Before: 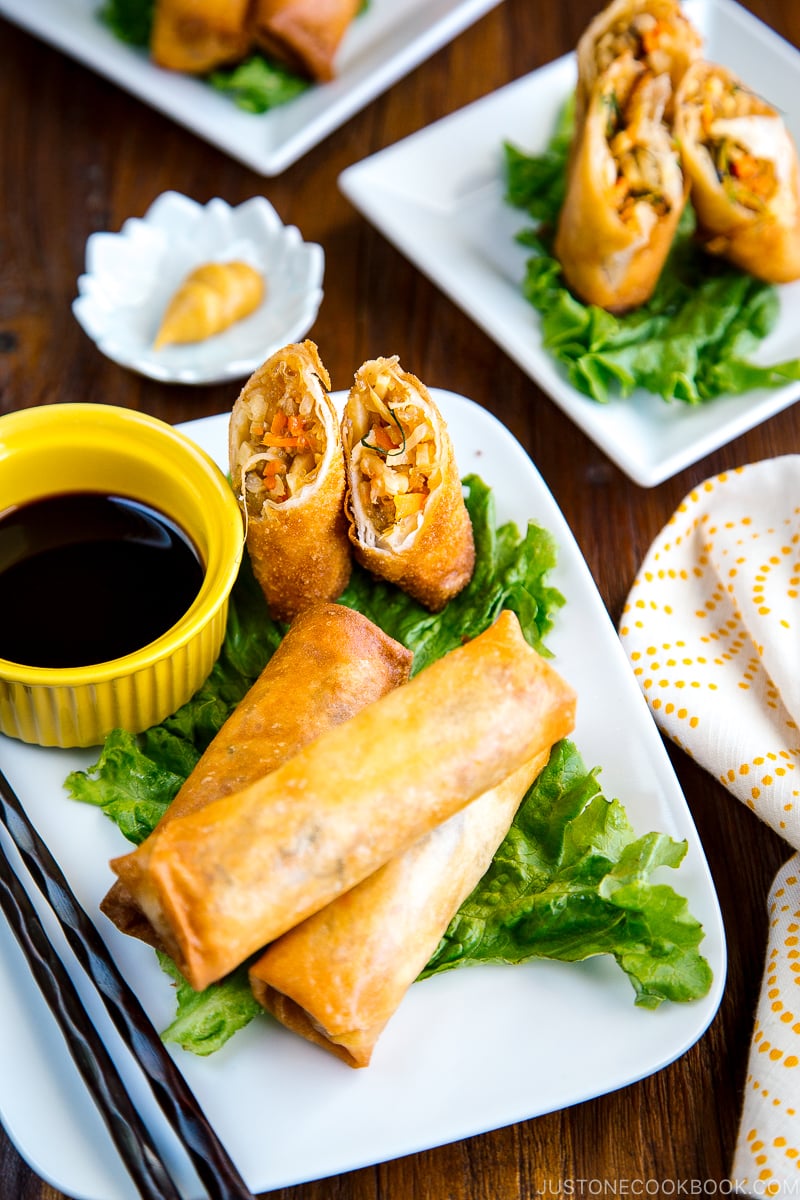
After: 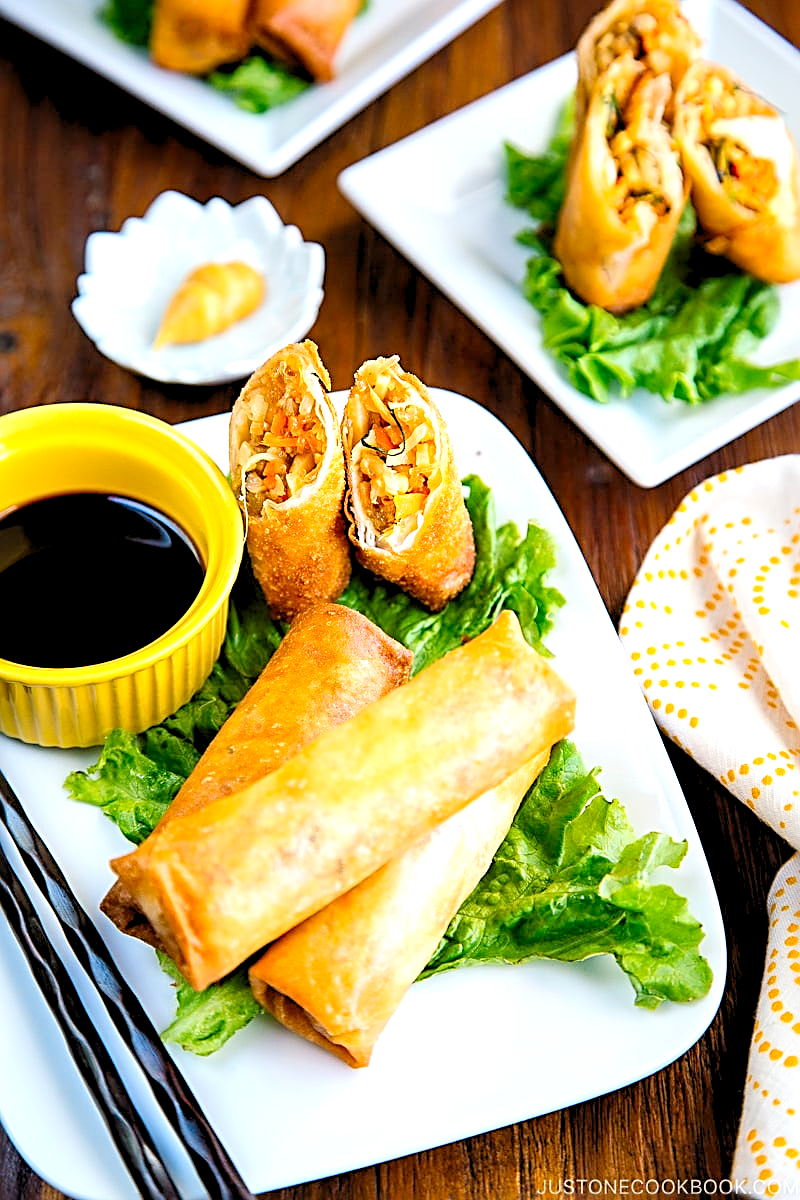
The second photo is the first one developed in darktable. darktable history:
levels: white 99.92%, levels [0.044, 0.416, 0.908]
sharpen: radius 2.57, amount 0.699
